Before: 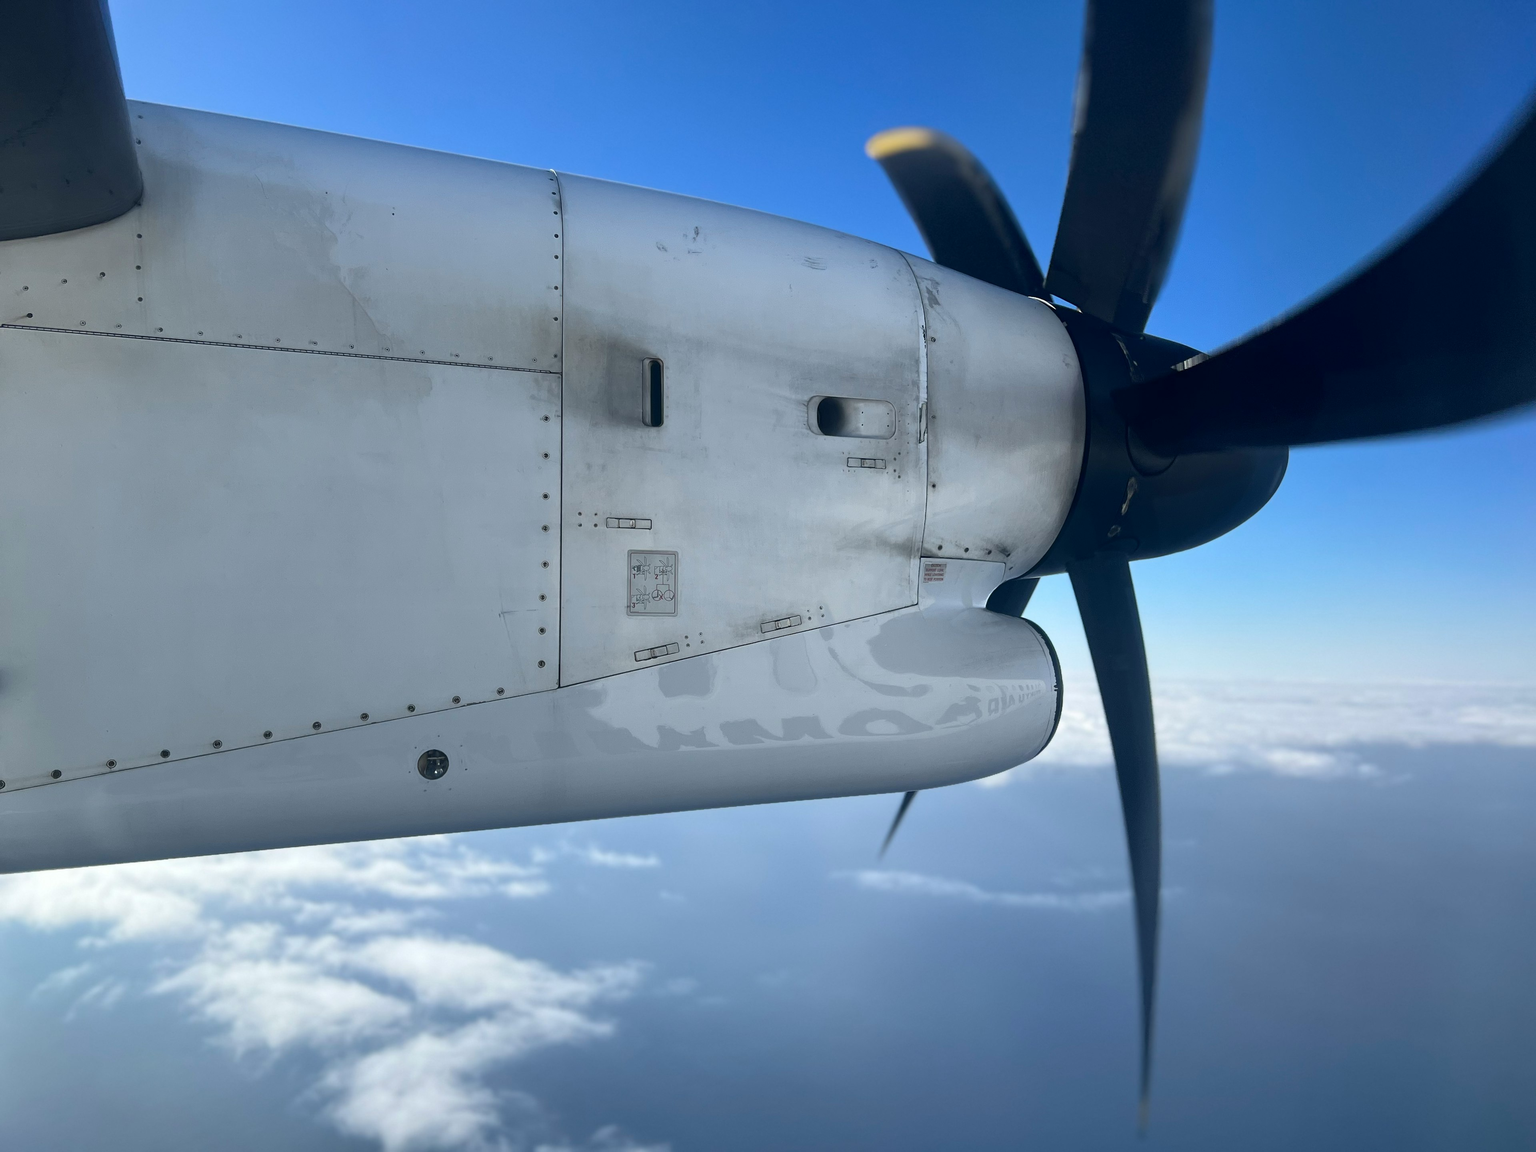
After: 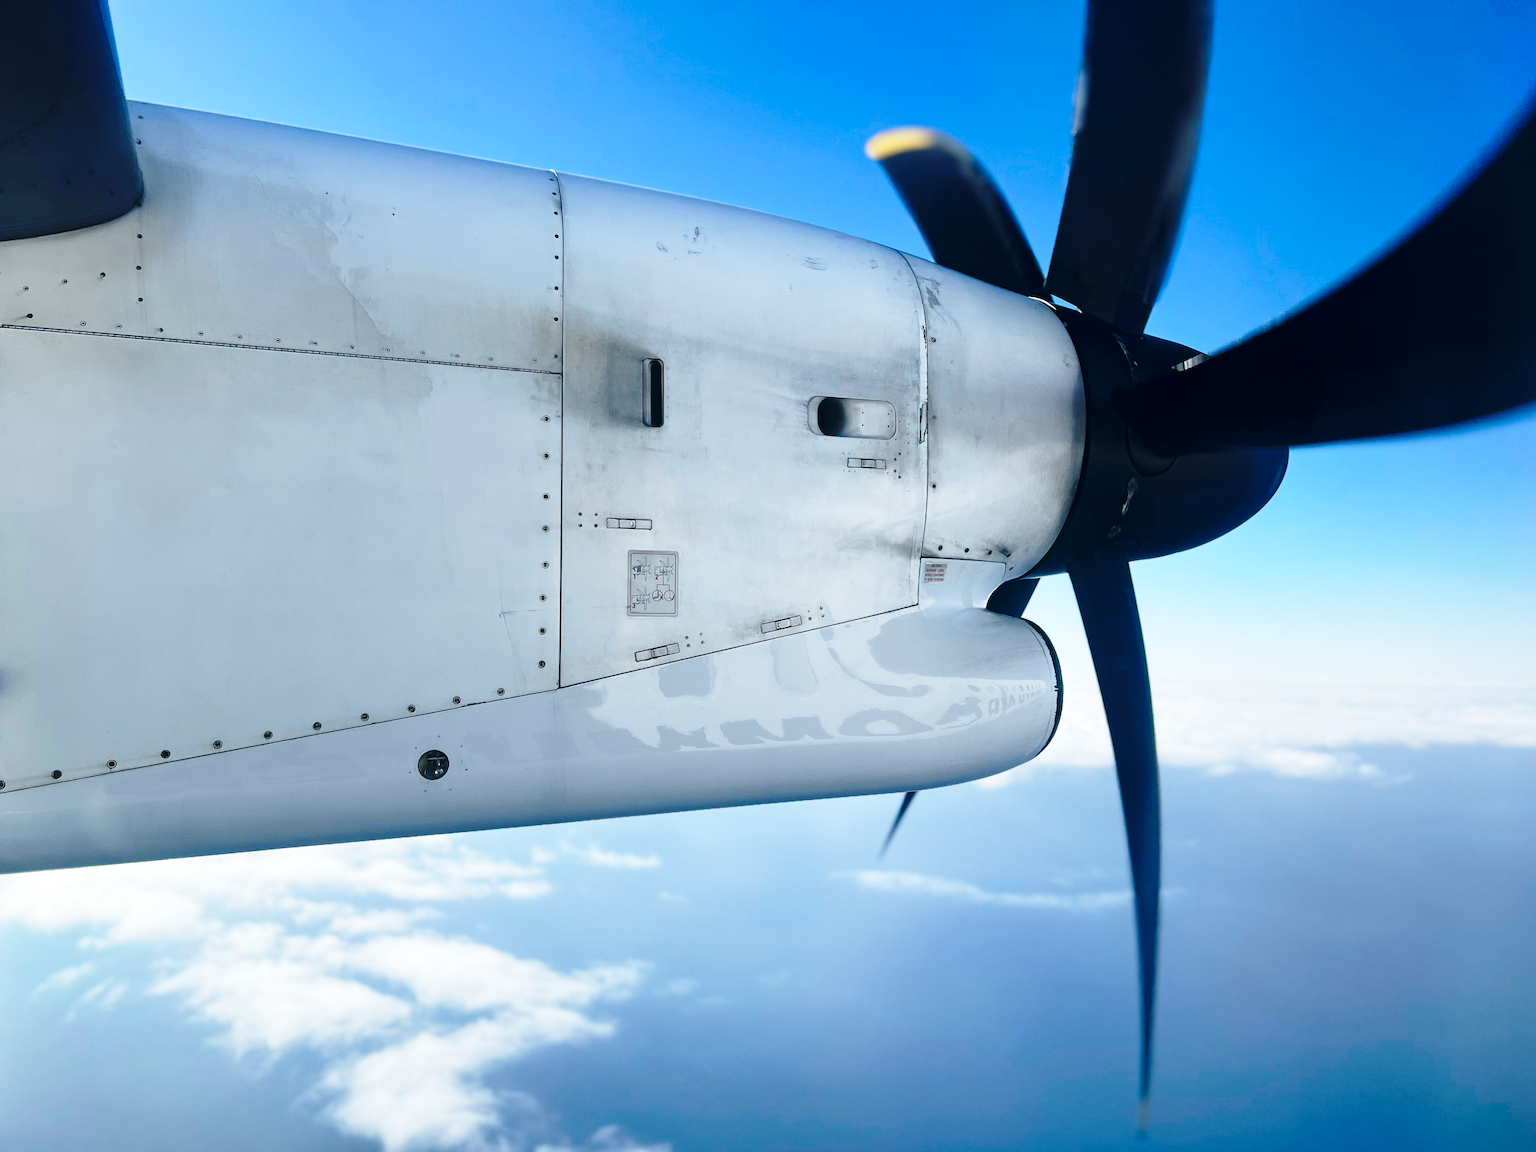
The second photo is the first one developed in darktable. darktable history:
base curve: curves: ch0 [(0, 0) (0.04, 0.03) (0.133, 0.232) (0.448, 0.748) (0.843, 0.968) (1, 1)], preserve colors none
color balance rgb: perceptual saturation grading › global saturation 10%, global vibrance 10%
